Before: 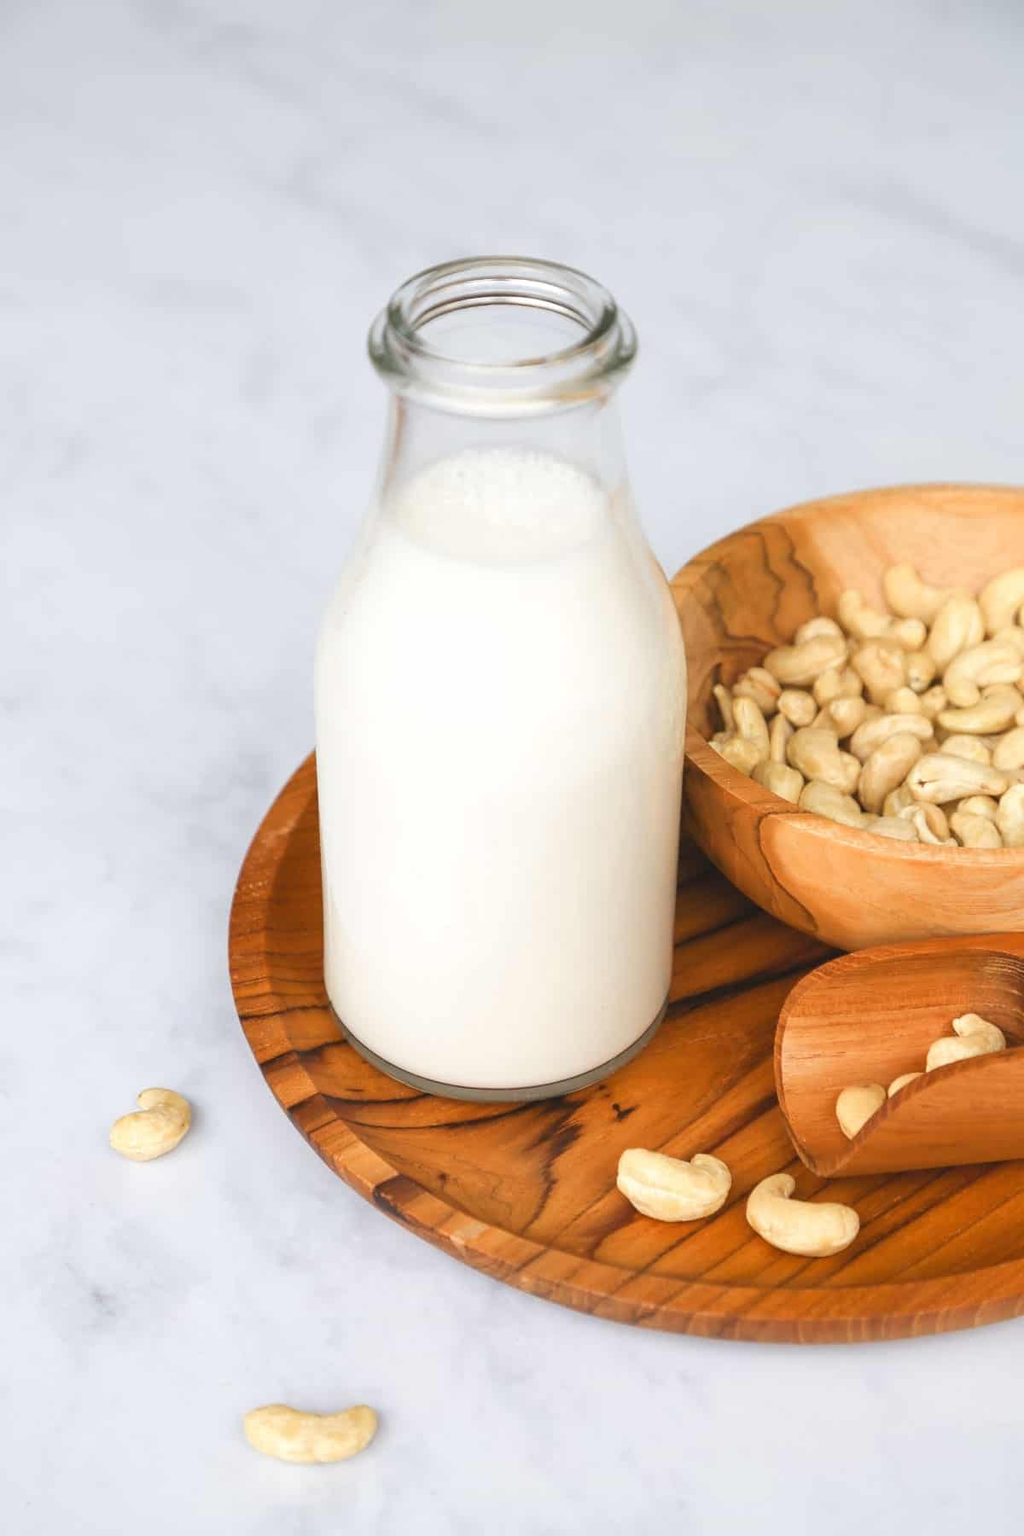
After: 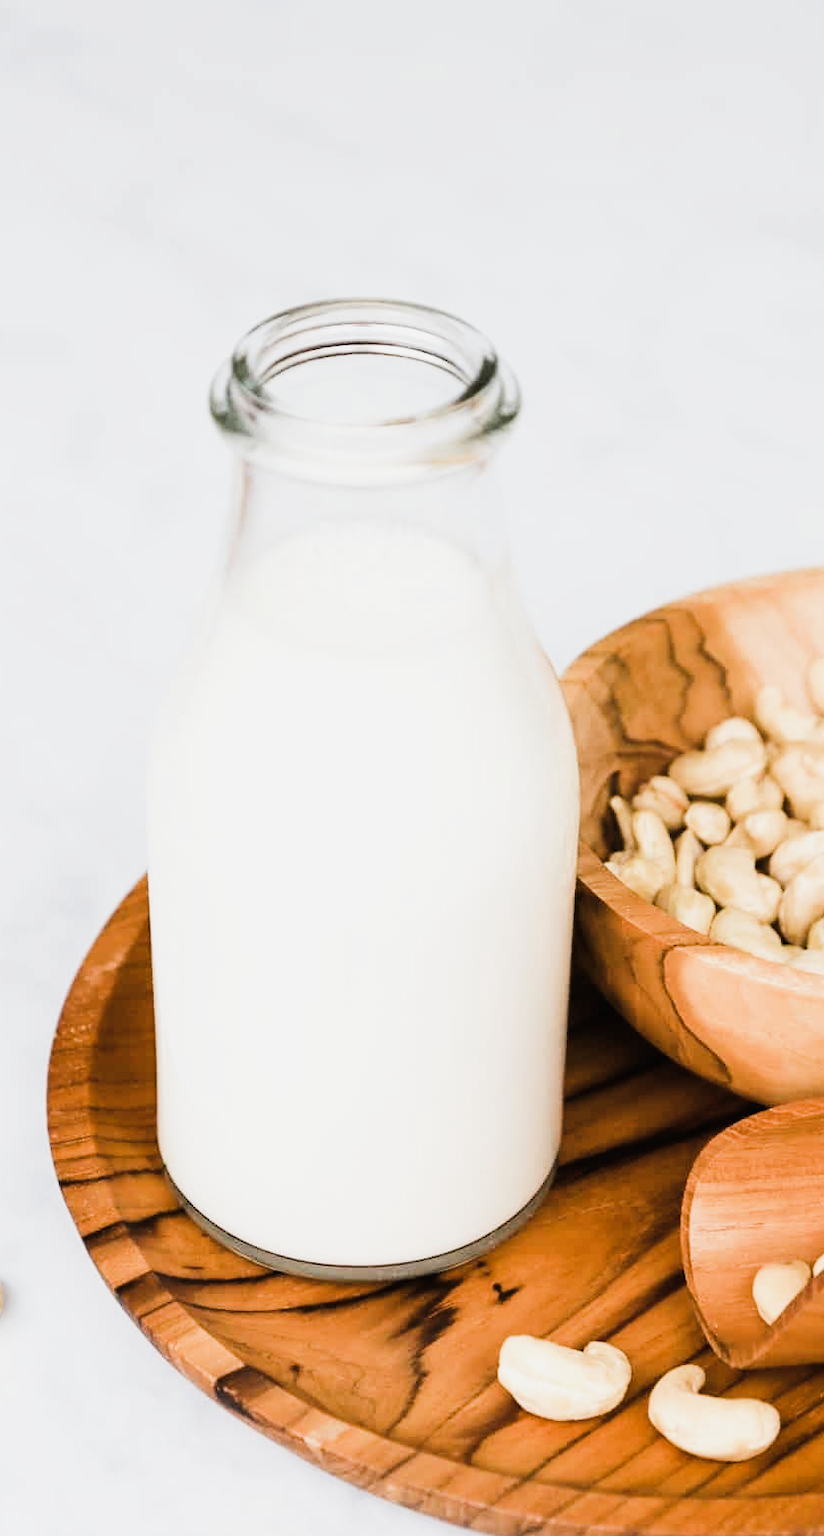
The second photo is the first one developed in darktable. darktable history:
tone equalizer: -8 EV -0.75 EV, -7 EV -0.7 EV, -6 EV -0.6 EV, -5 EV -0.4 EV, -3 EV 0.4 EV, -2 EV 0.6 EV, -1 EV 0.7 EV, +0 EV 0.75 EV, edges refinement/feathering 500, mask exposure compensation -1.57 EV, preserve details no
sigmoid: contrast 1.7
color correction: saturation 0.8
crop: left 18.479%, right 12.2%, bottom 13.971%
